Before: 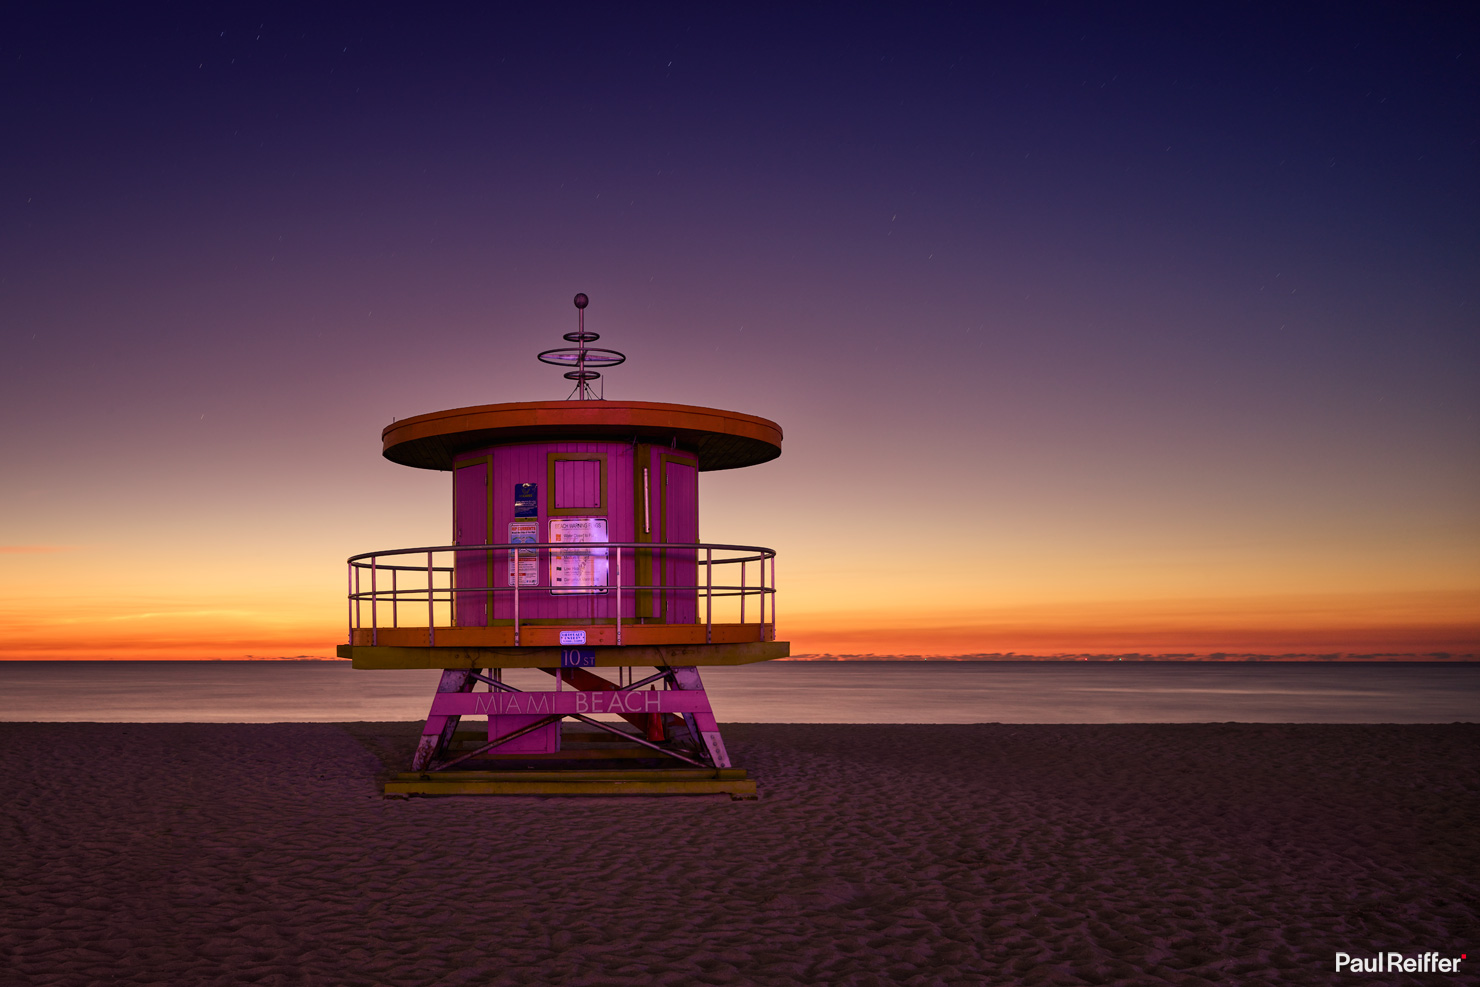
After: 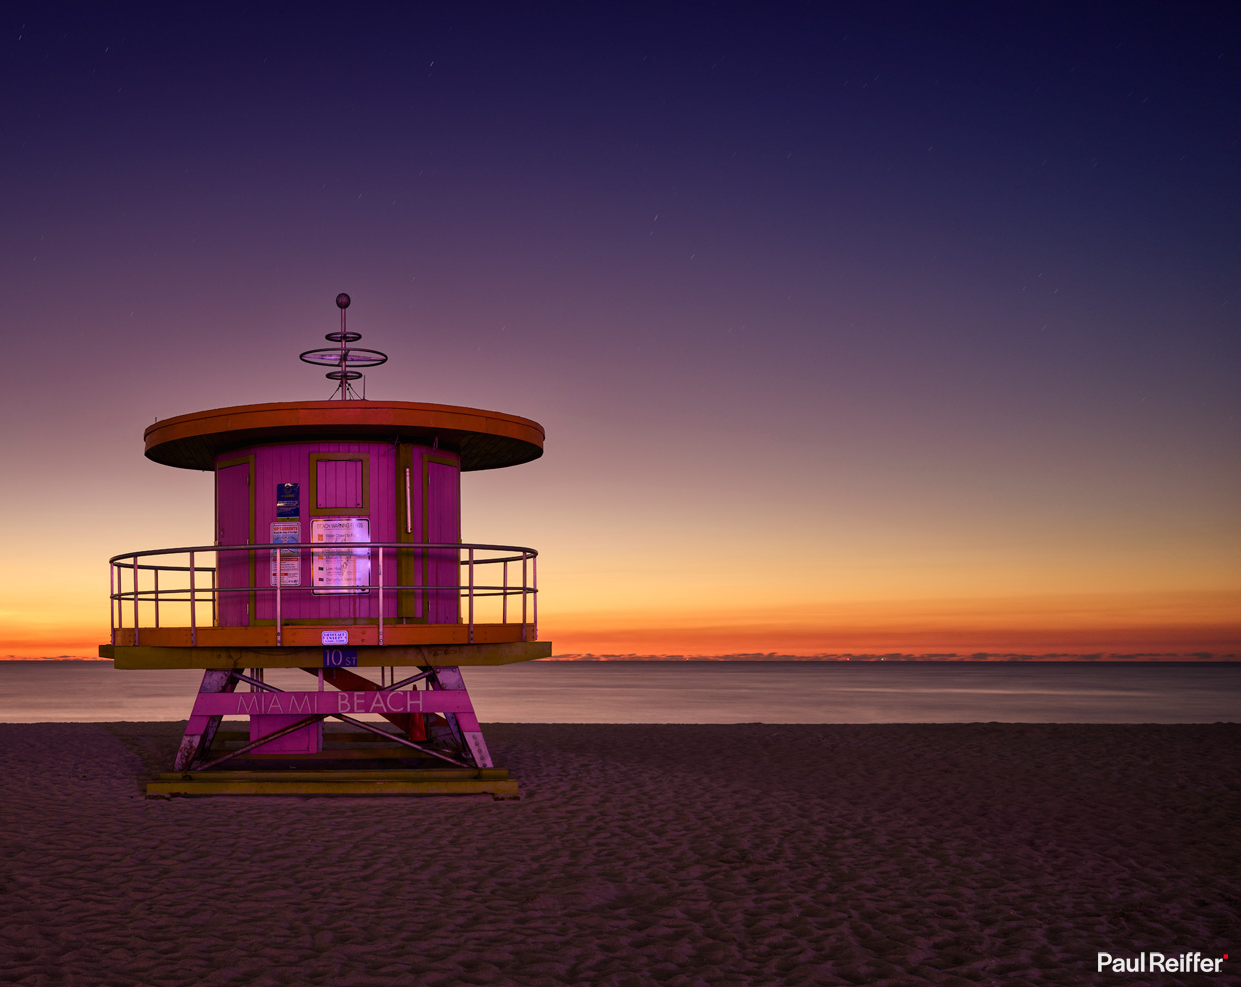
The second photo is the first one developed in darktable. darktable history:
crop: left 16.145%
tone equalizer: on, module defaults
